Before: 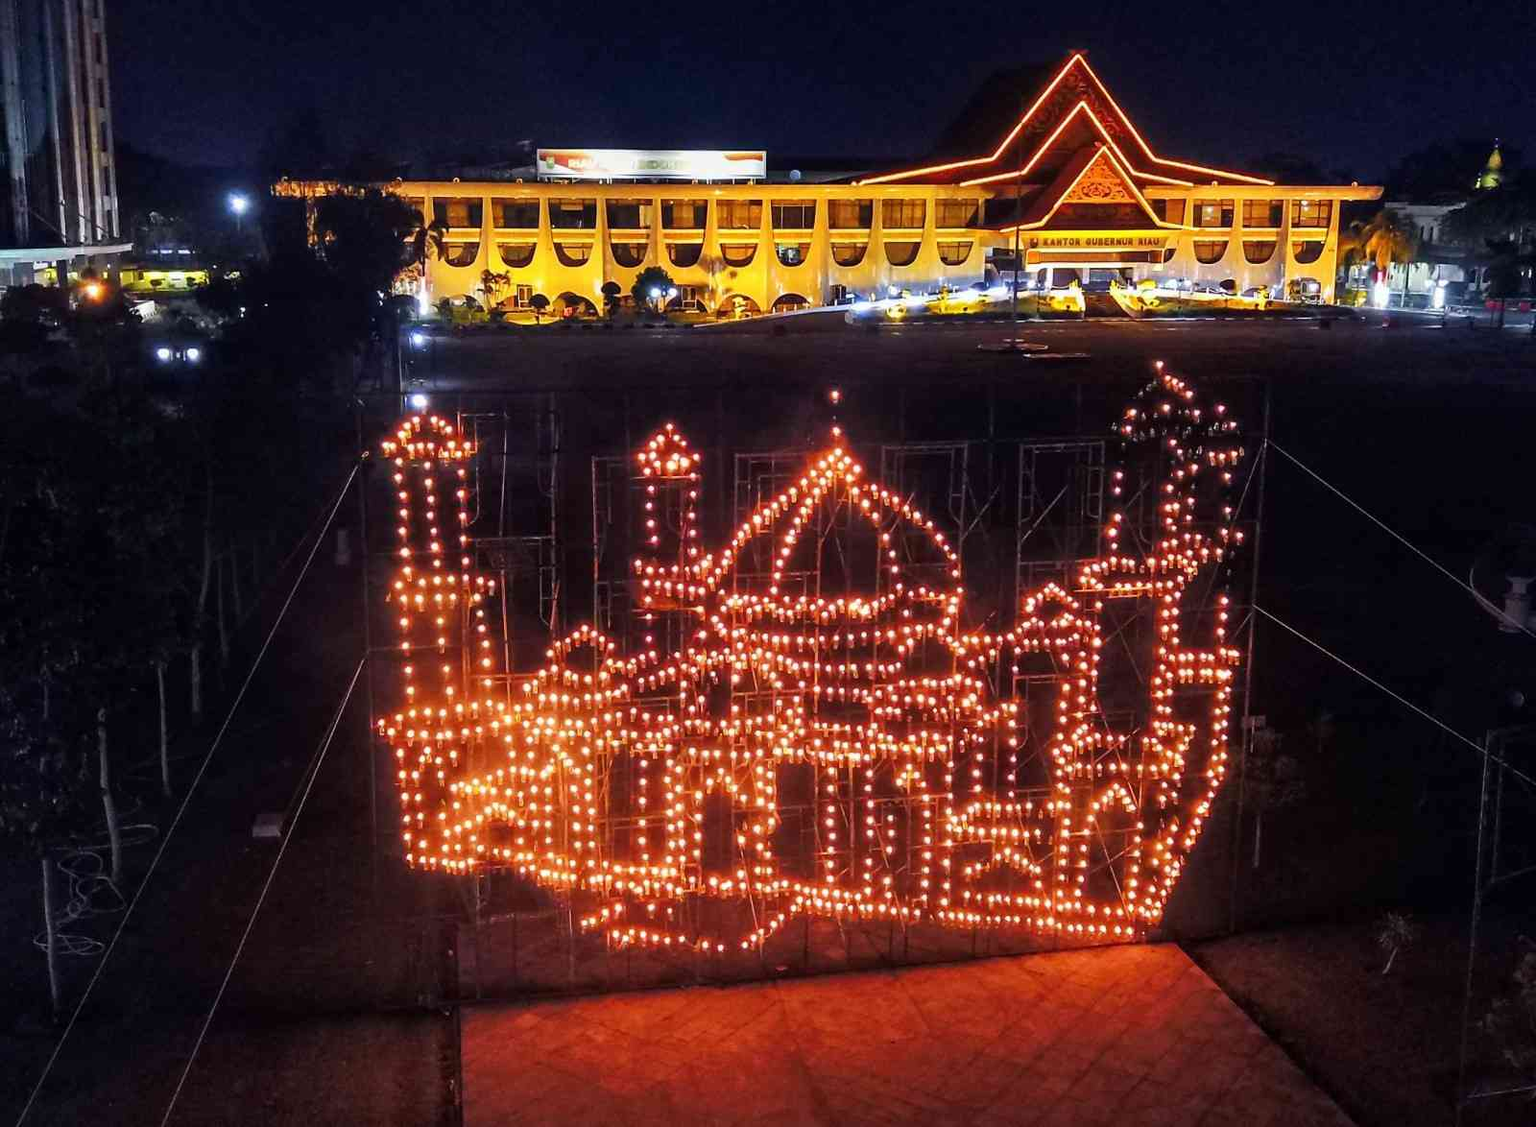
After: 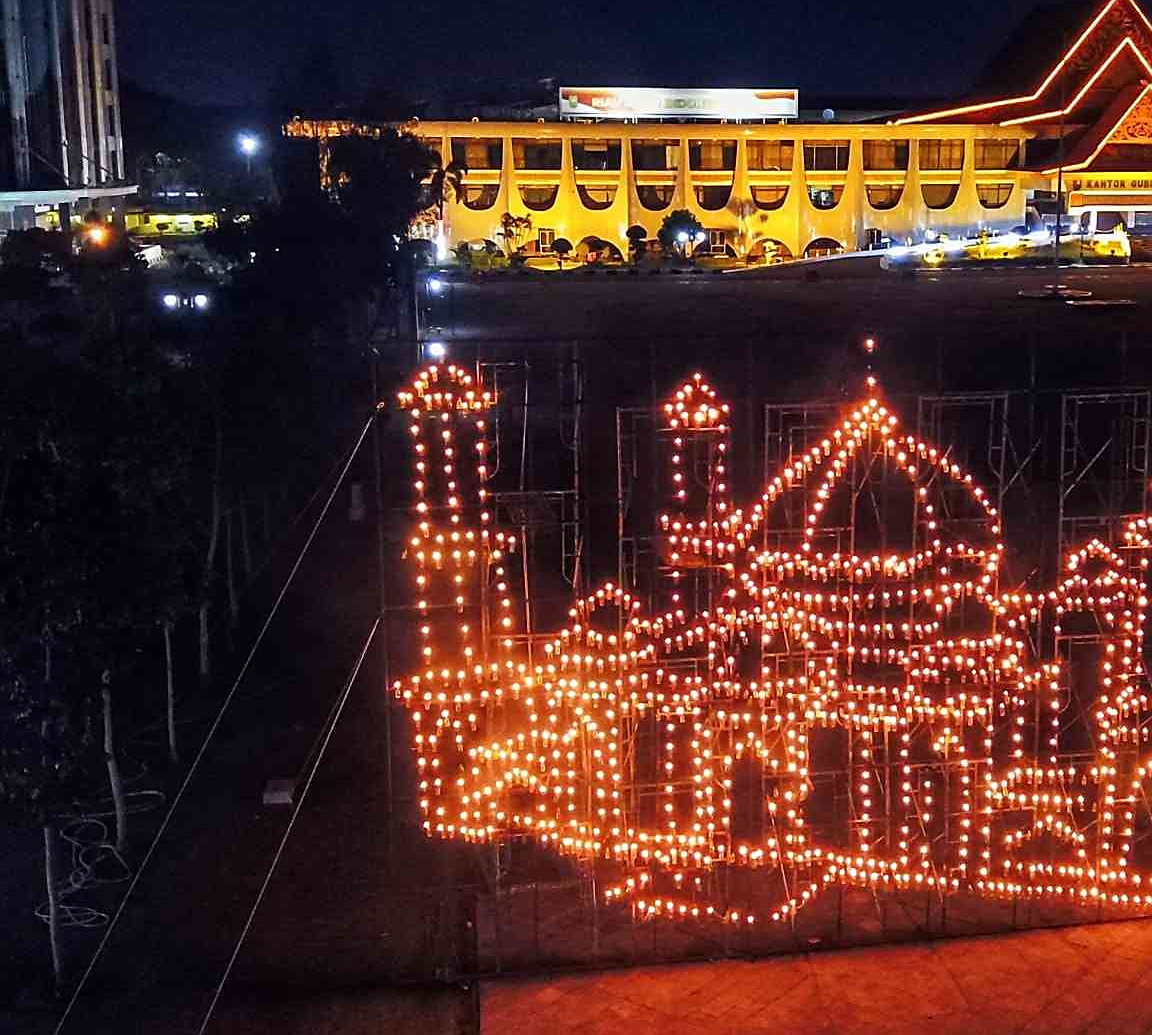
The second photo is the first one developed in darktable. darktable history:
crop: top 5.803%, right 27.864%, bottom 5.804%
sharpen: on, module defaults
